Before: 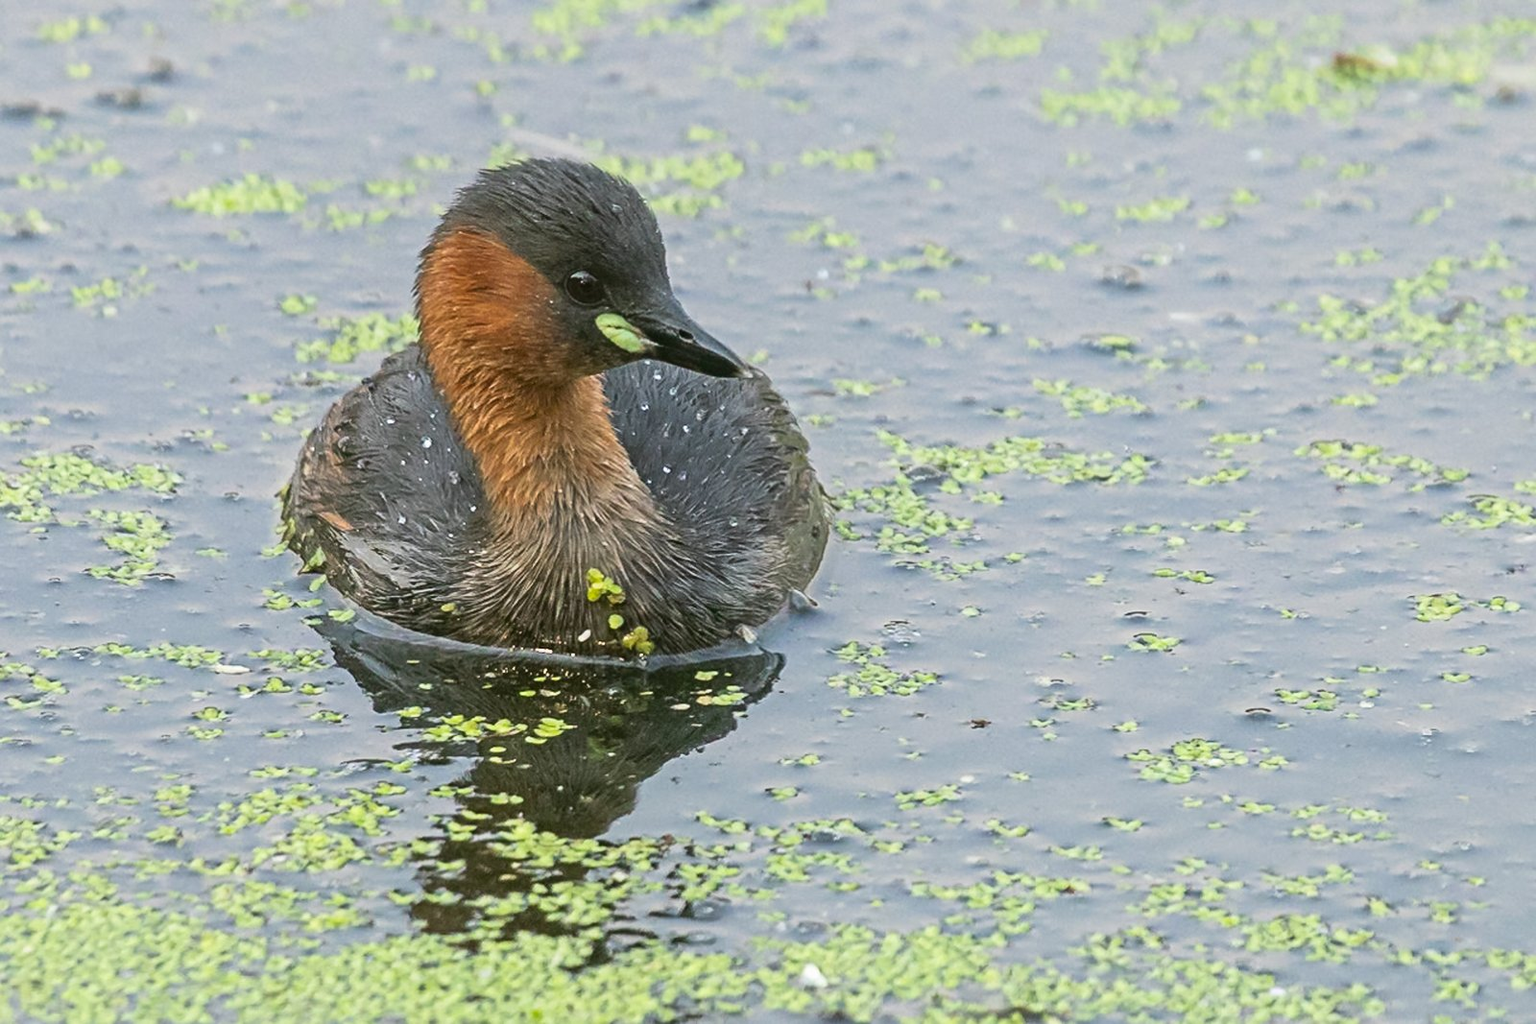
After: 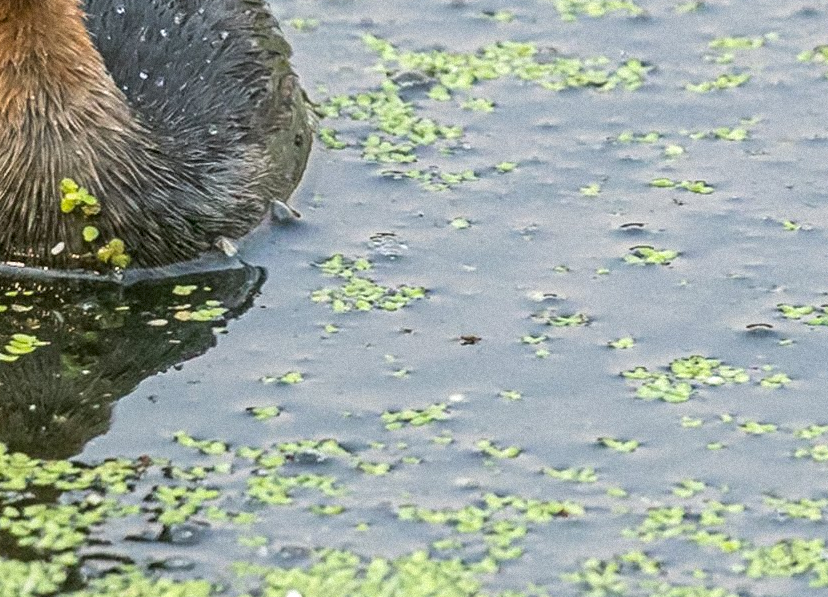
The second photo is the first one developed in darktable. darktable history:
local contrast: on, module defaults
crop: left 34.479%, top 38.822%, right 13.718%, bottom 5.172%
grain: mid-tones bias 0%
